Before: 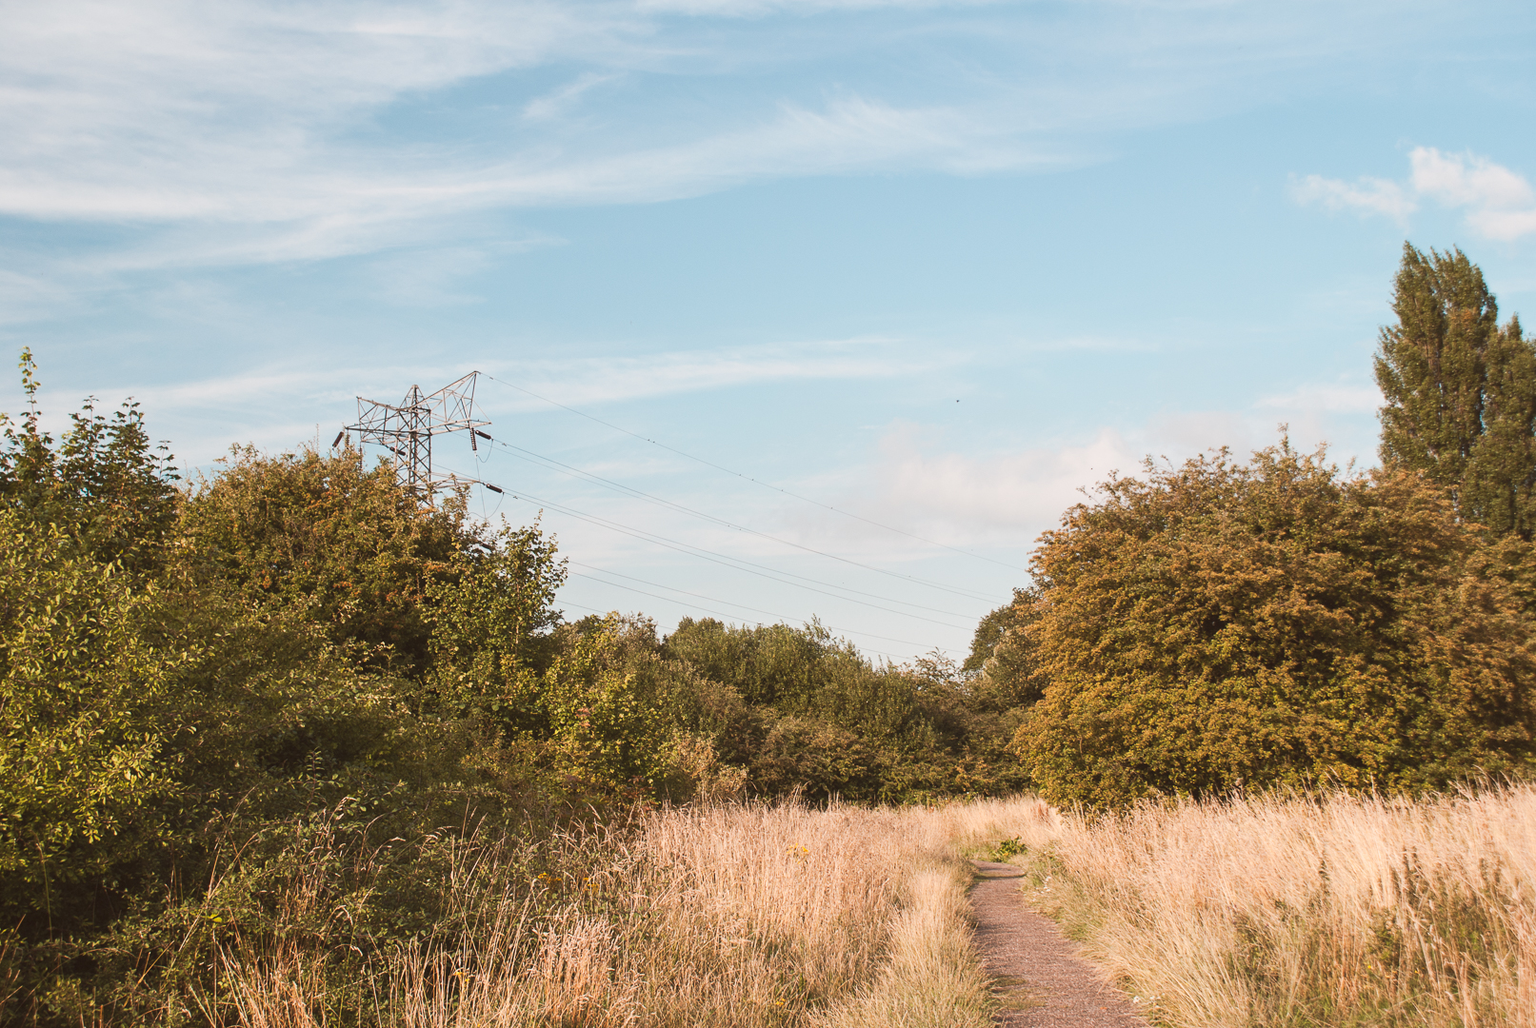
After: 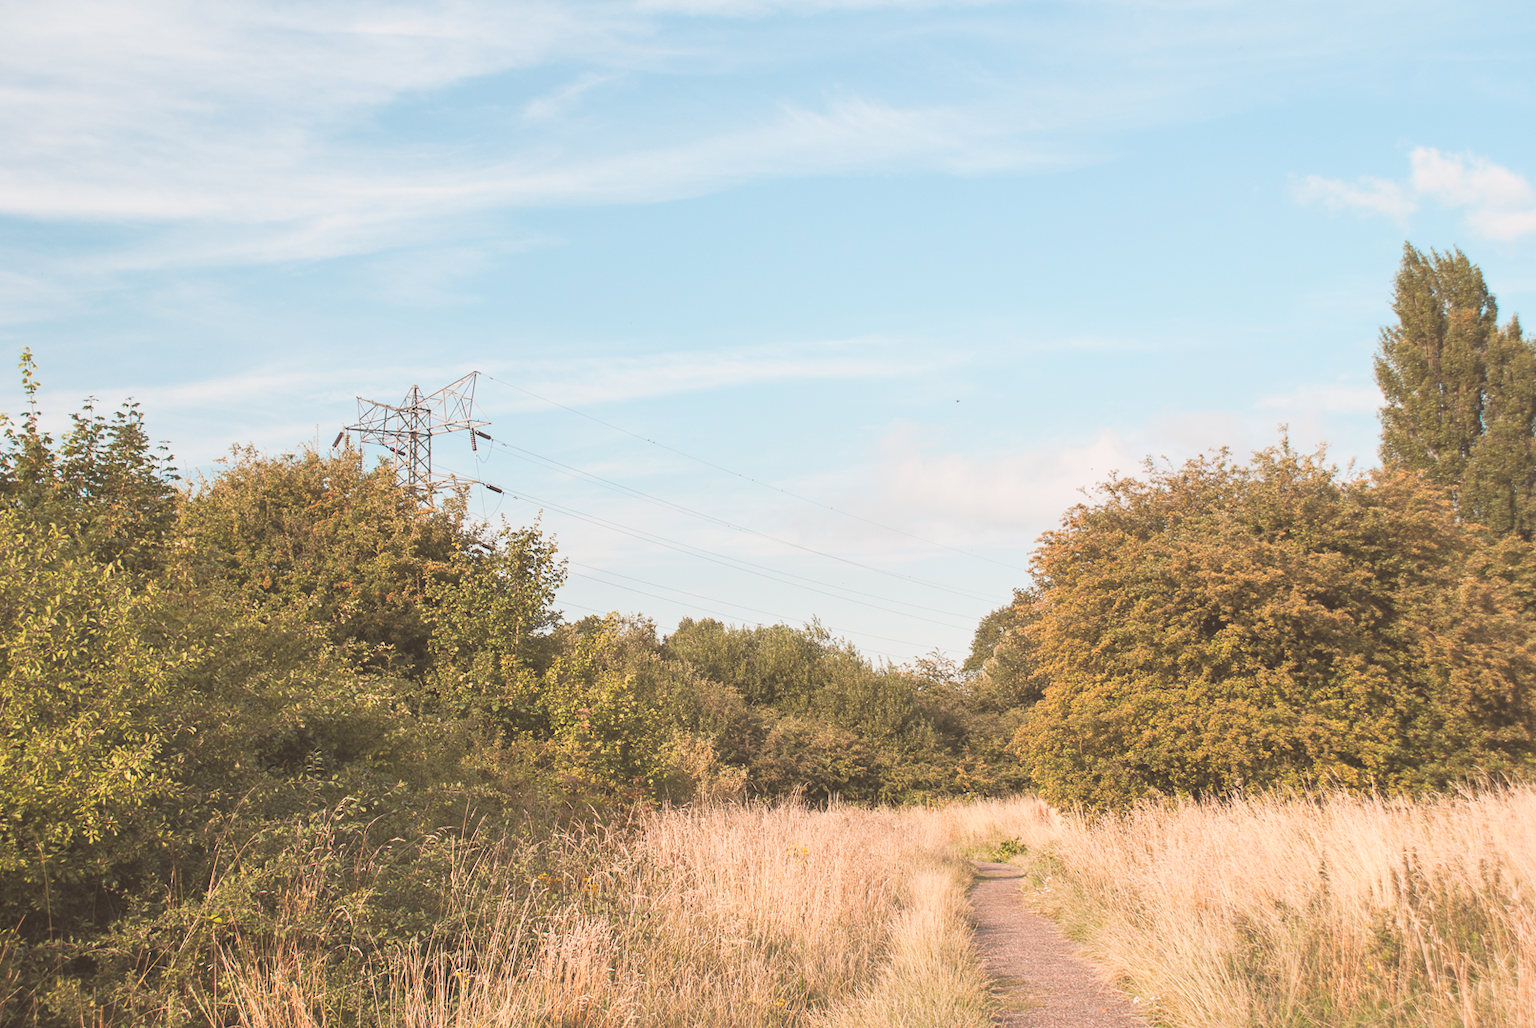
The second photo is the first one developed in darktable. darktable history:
base curve: curves: ch0 [(0, 0) (0.303, 0.277) (1, 1)]
contrast brightness saturation: brightness 0.28
